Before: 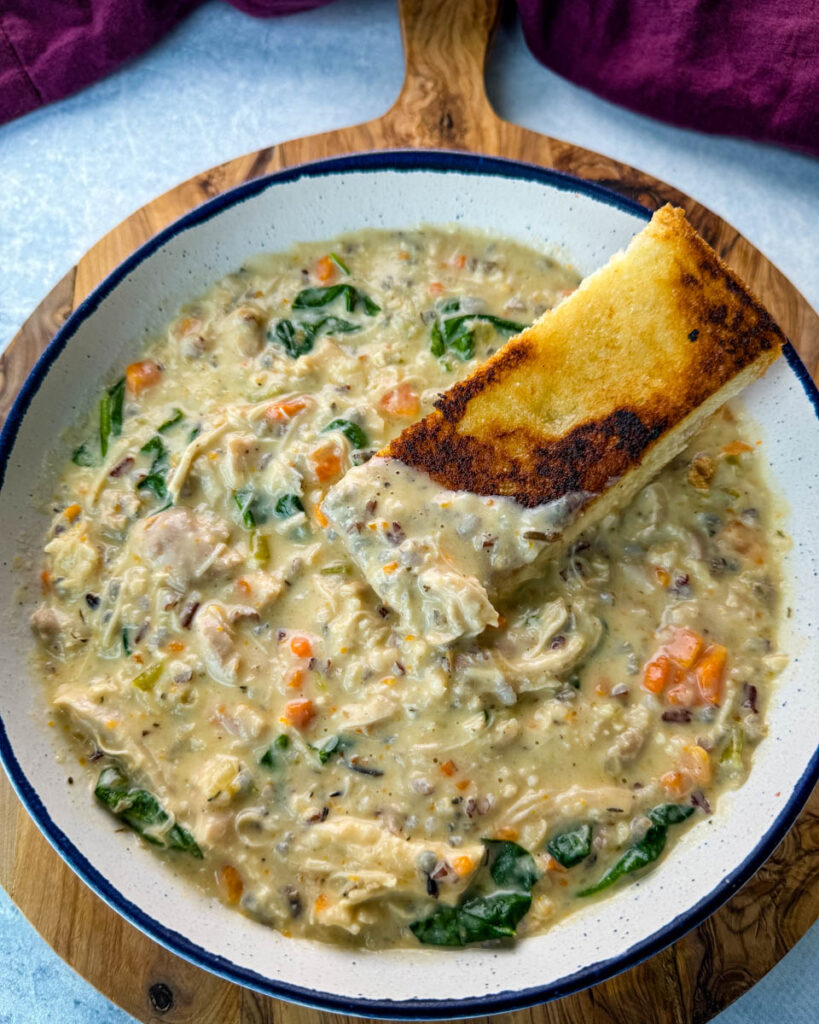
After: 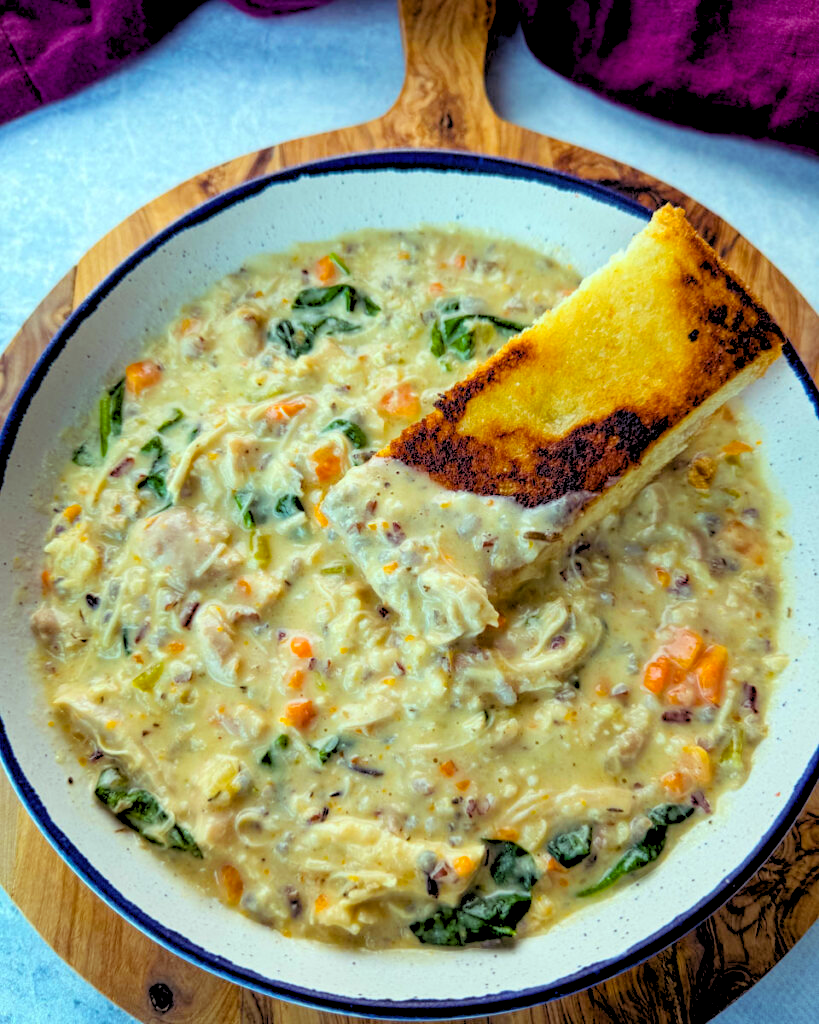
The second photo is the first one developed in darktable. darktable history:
color balance rgb: shadows lift › luminance 0.49%, shadows lift › chroma 6.83%, shadows lift › hue 300.29°, power › hue 208.98°, highlights gain › luminance 20.24%, highlights gain › chroma 2.73%, highlights gain › hue 173.85°, perceptual saturation grading › global saturation 18.05%
rgb levels: preserve colors sum RGB, levels [[0.038, 0.433, 0.934], [0, 0.5, 1], [0, 0.5, 1]]
